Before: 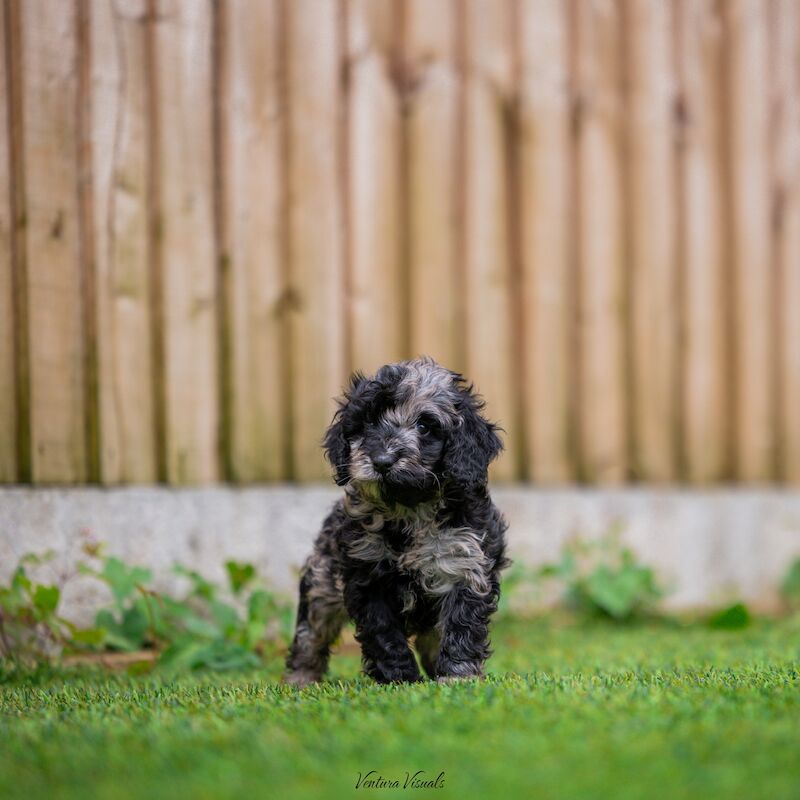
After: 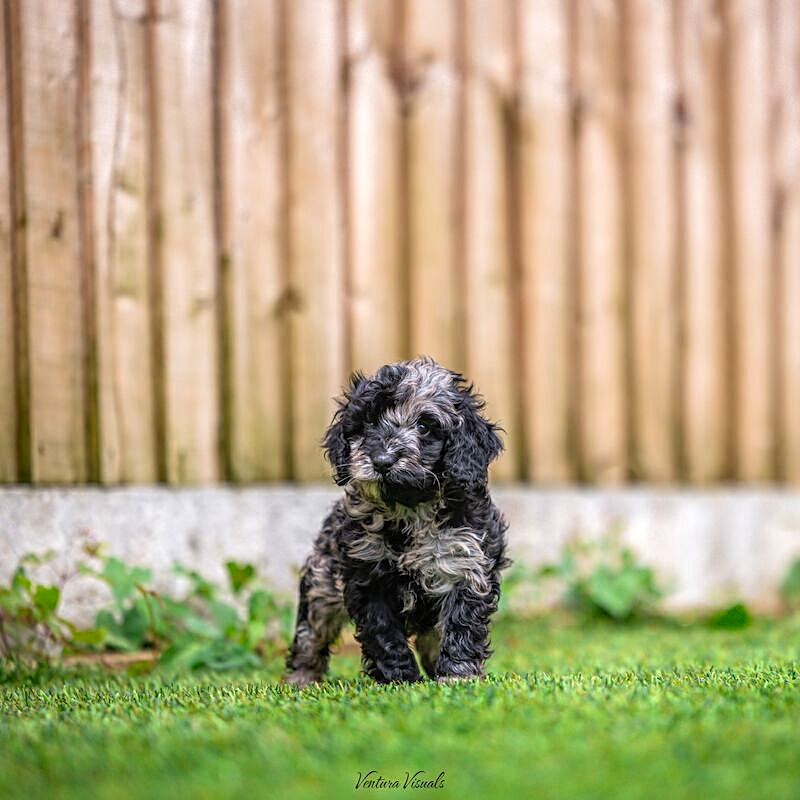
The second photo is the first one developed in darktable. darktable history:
local contrast: highlights 4%, shadows 1%, detail 133%
exposure: black level correction 0.001, exposure 0.499 EV, compensate highlight preservation false
sharpen: on, module defaults
